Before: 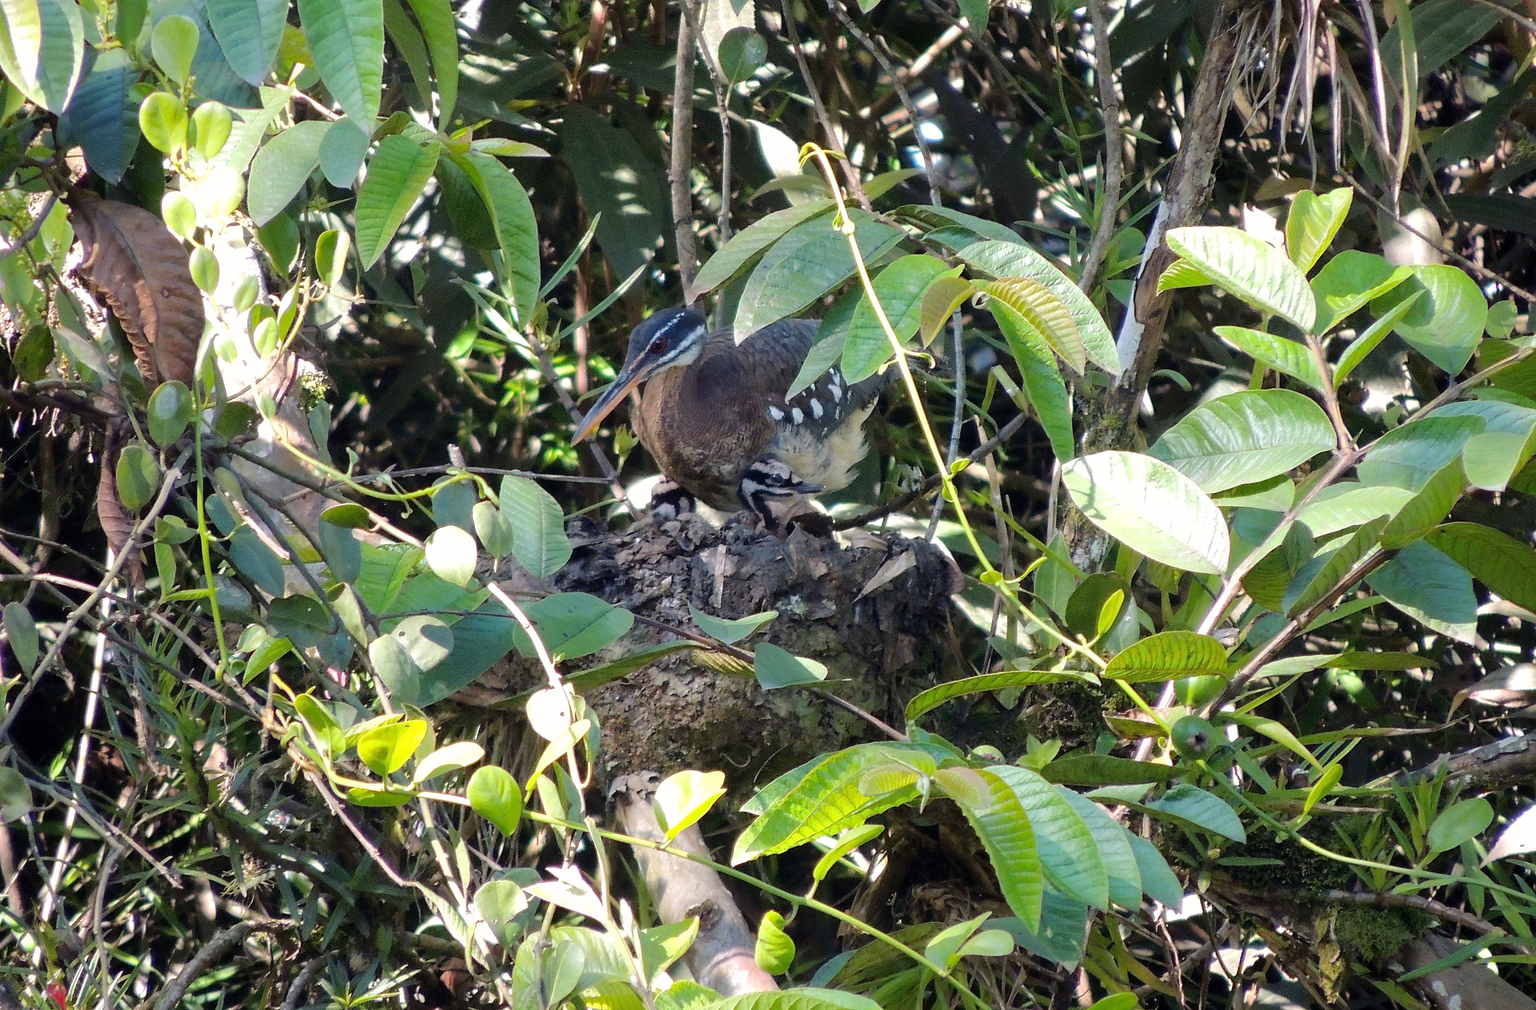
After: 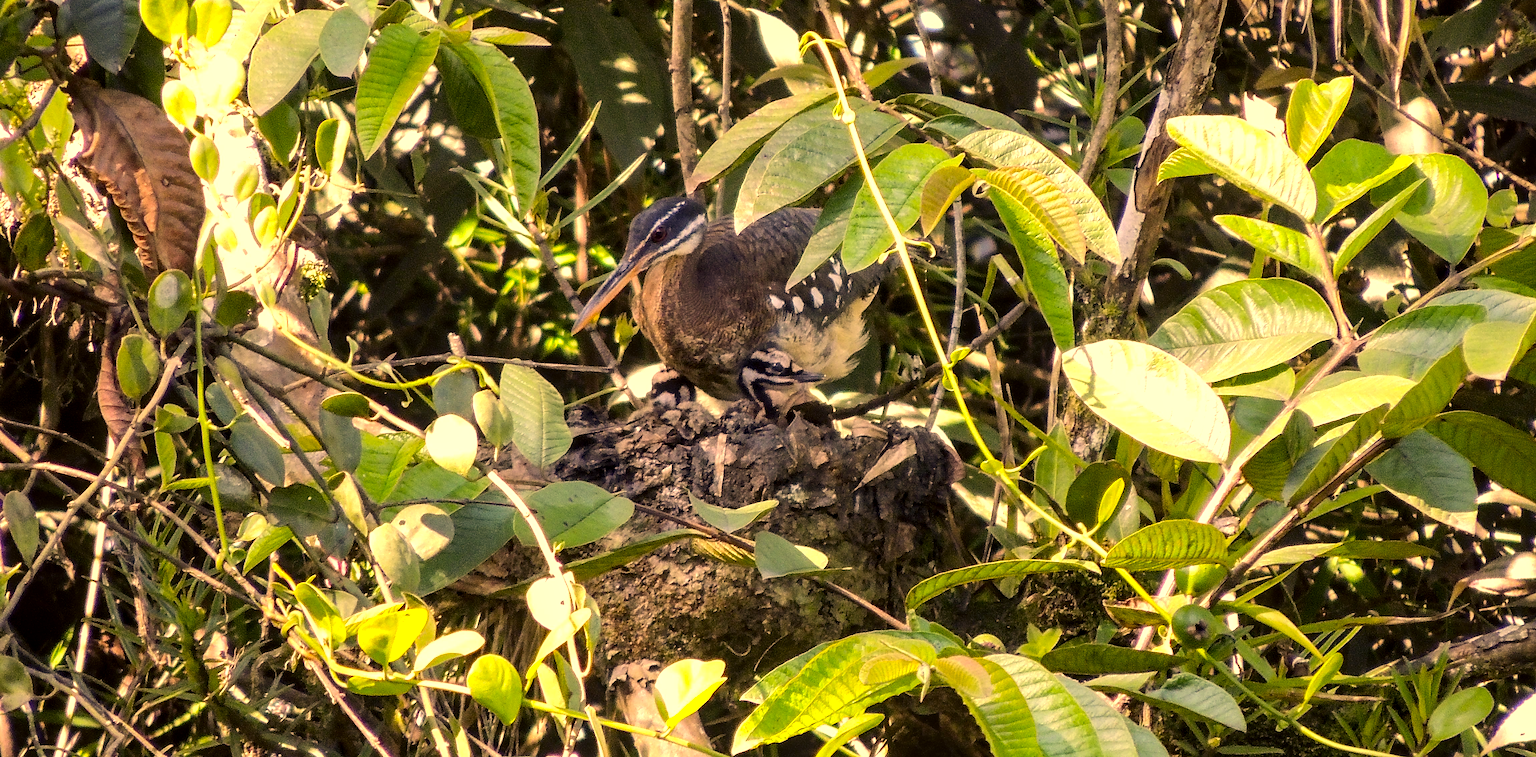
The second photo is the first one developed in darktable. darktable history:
local contrast: detail 130%
color correction: highlights a* 18.68, highlights b* 35.99, shadows a* 1.13, shadows b* 5.92, saturation 1.04
crop: top 11.051%, bottom 13.963%
tone equalizer: -8 EV -0.379 EV, -7 EV -0.423 EV, -6 EV -0.3 EV, -5 EV -0.25 EV, -3 EV 0.251 EV, -2 EV 0.358 EV, -1 EV 0.389 EV, +0 EV 0.43 EV, edges refinement/feathering 500, mask exposure compensation -1.57 EV, preserve details no
